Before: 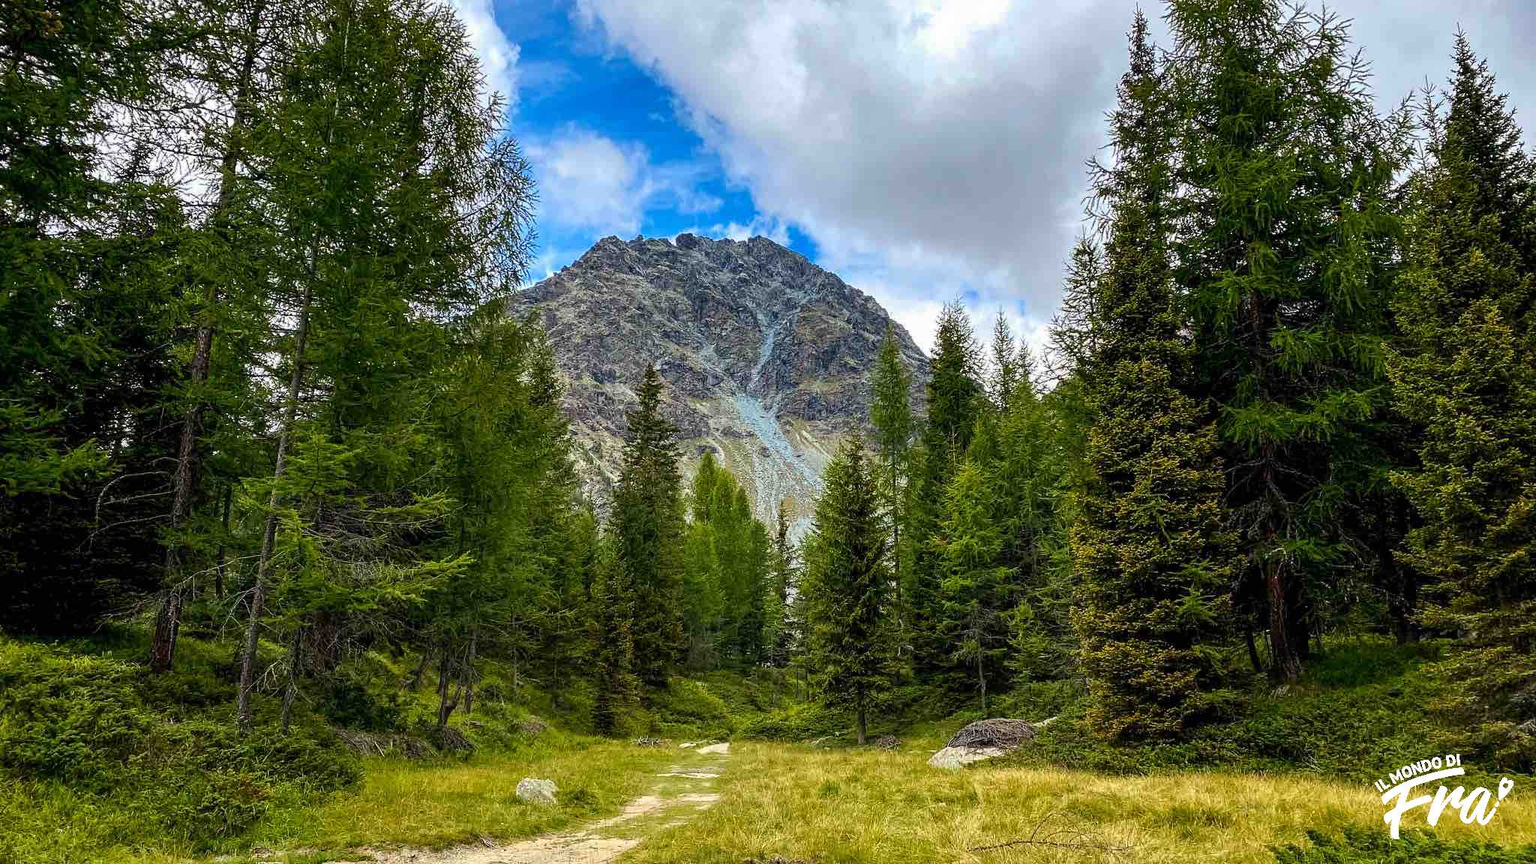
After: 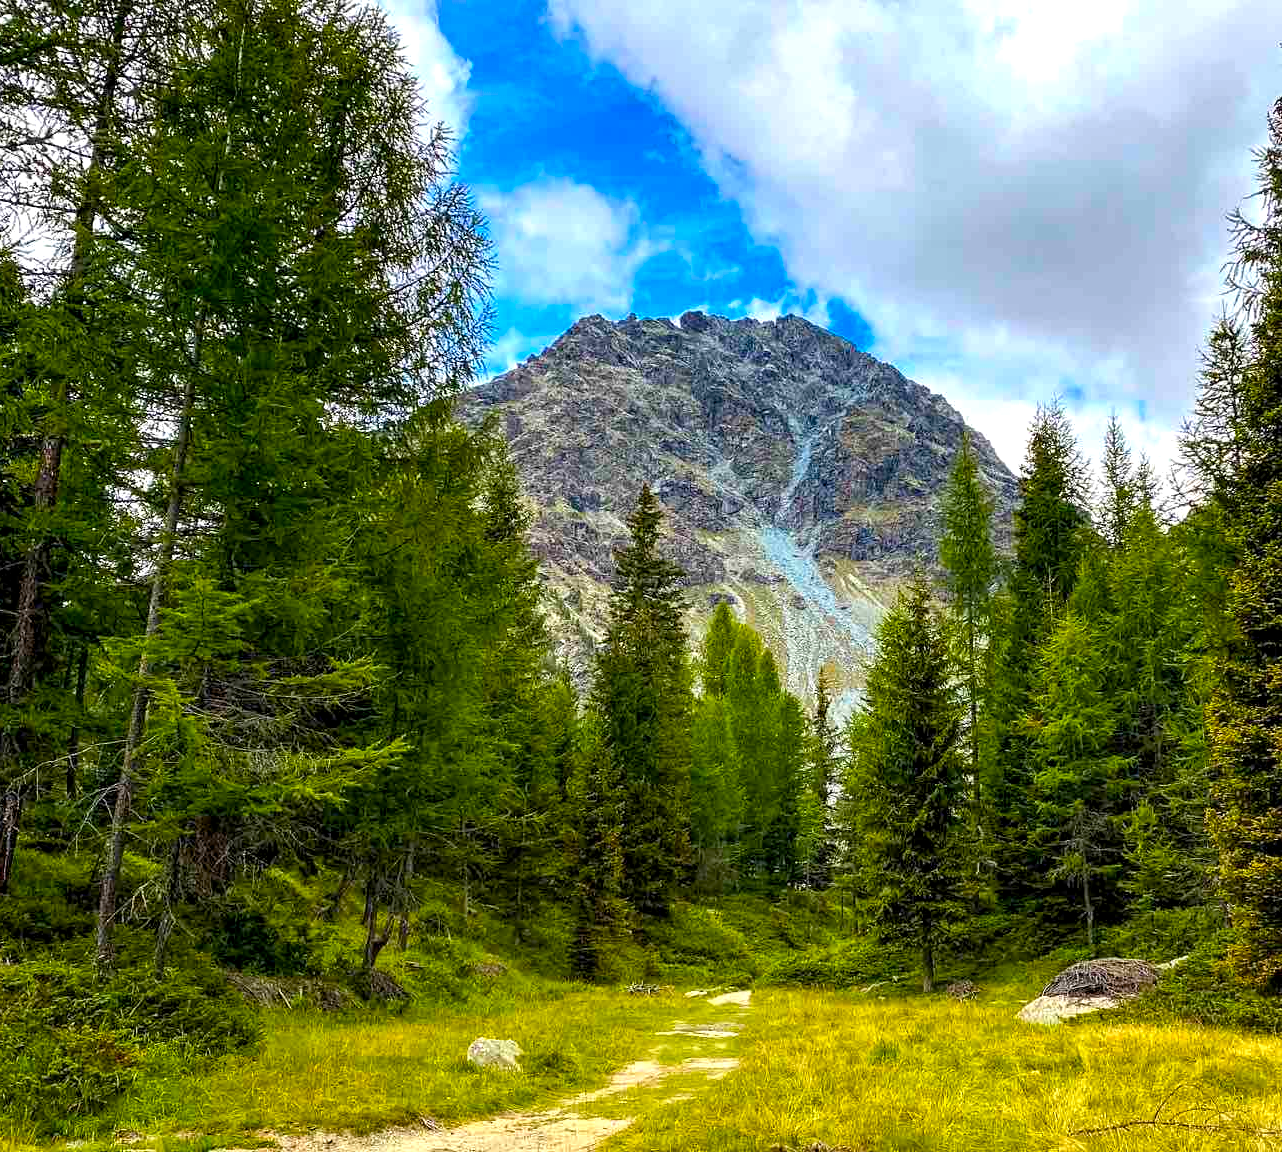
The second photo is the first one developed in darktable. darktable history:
crop: left 10.834%, right 26.528%
color balance rgb: perceptual saturation grading › global saturation 30.808%, global vibrance 14.88%
exposure: black level correction 0.003, exposure 0.386 EV, compensate highlight preservation false
contrast equalizer: y [[0.5 ×6], [0.5 ×6], [0.5, 0.5, 0.501, 0.545, 0.707, 0.863], [0 ×6], [0 ×6]], mix 0.344
